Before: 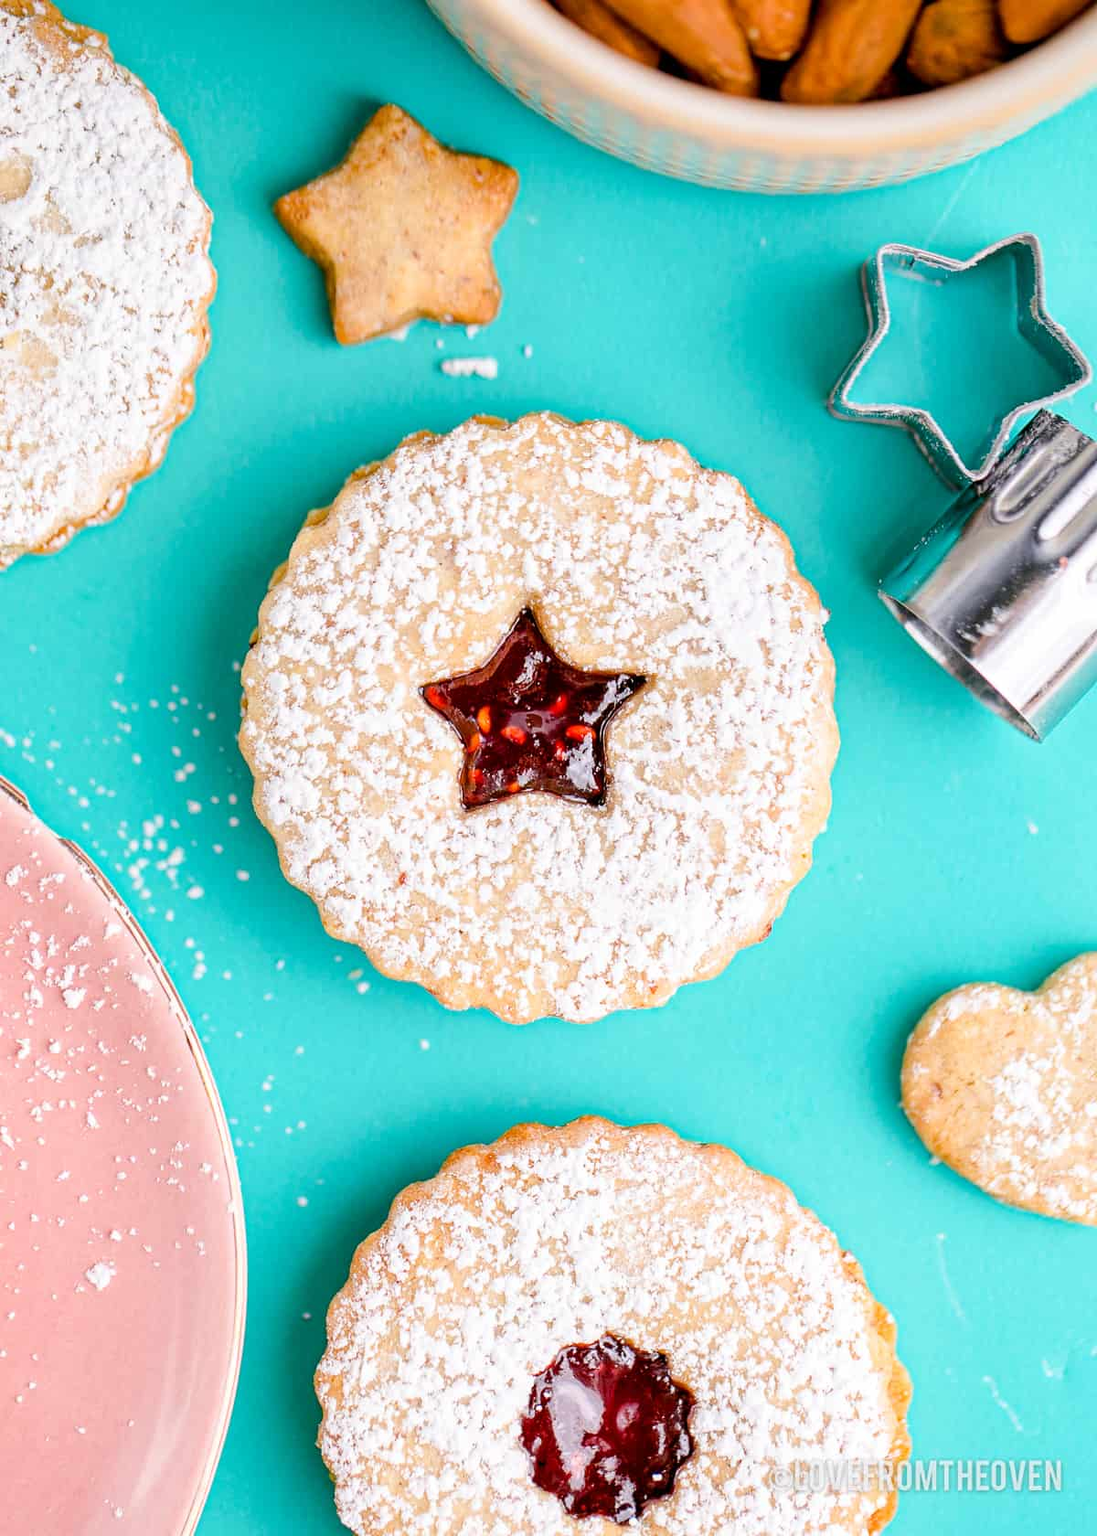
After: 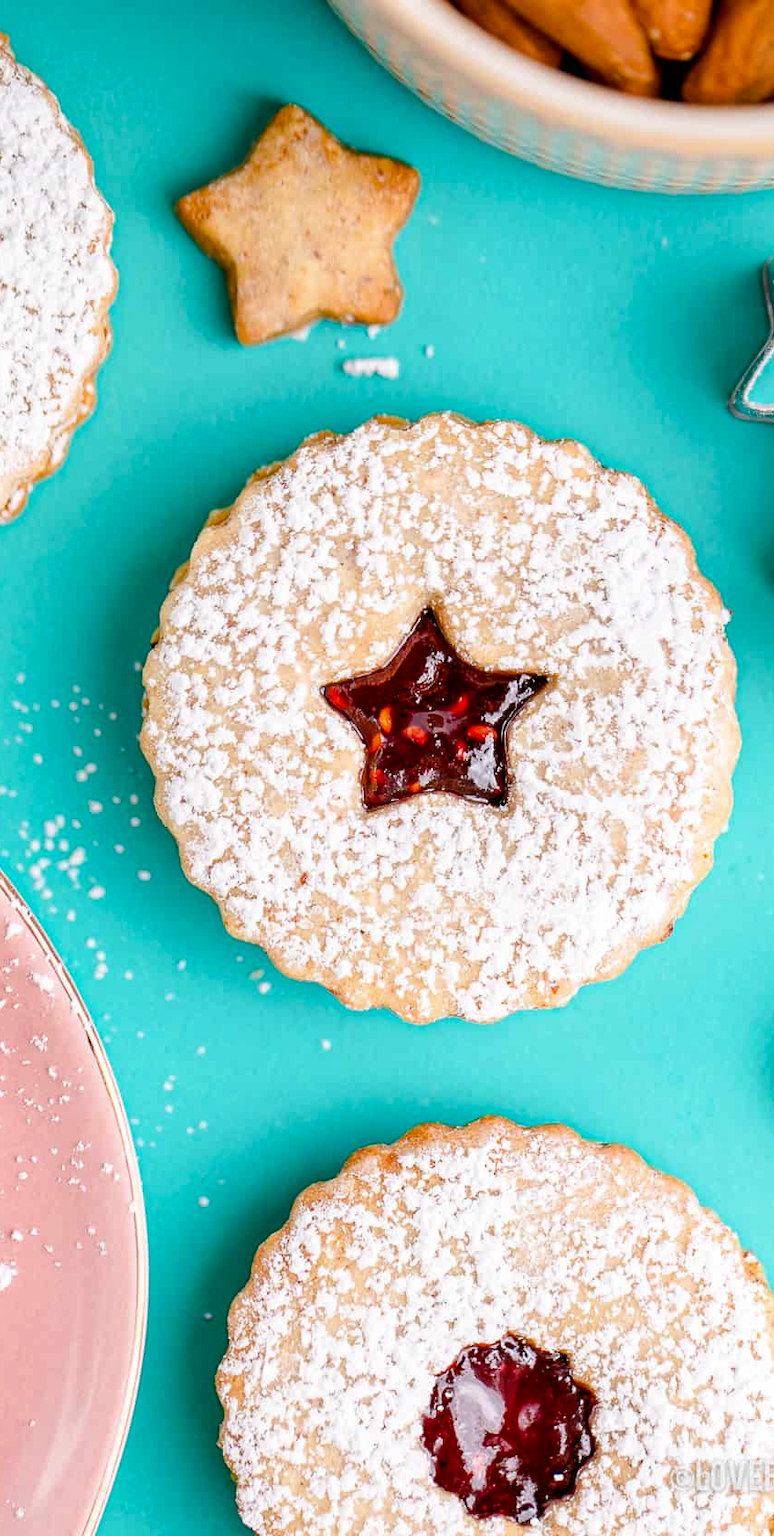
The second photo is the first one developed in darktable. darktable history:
tone curve: curves: ch0 [(0, 0) (0.405, 0.351) (1, 1)], color space Lab, independent channels, preserve colors none
crop and rotate: left 9.024%, right 20.391%
